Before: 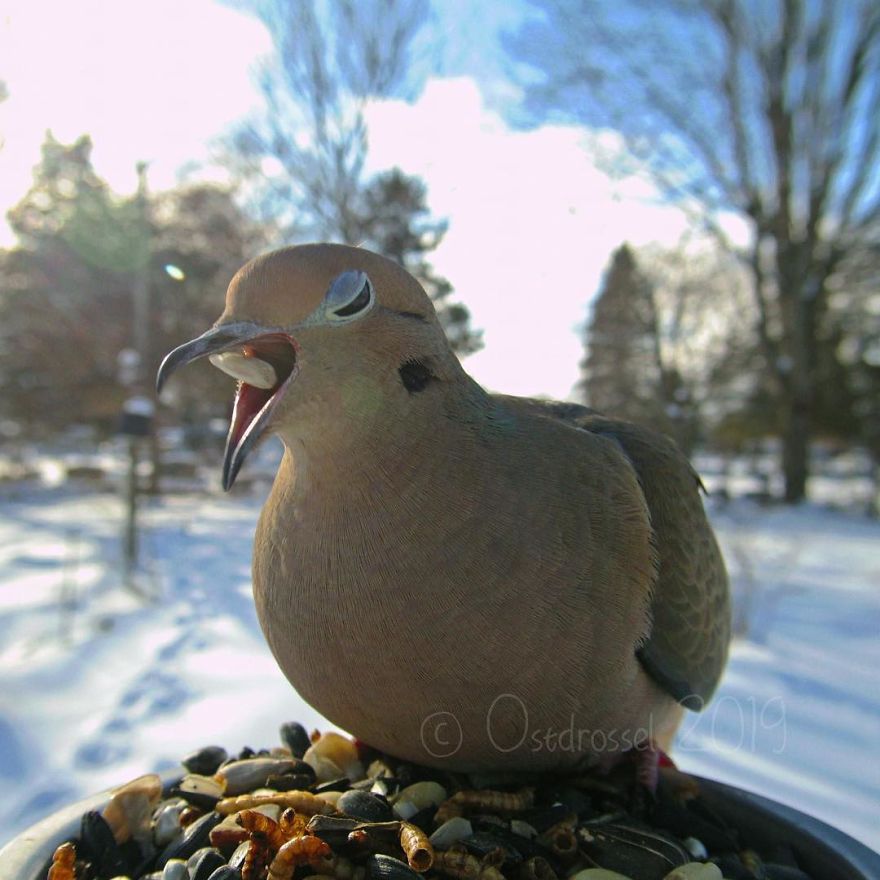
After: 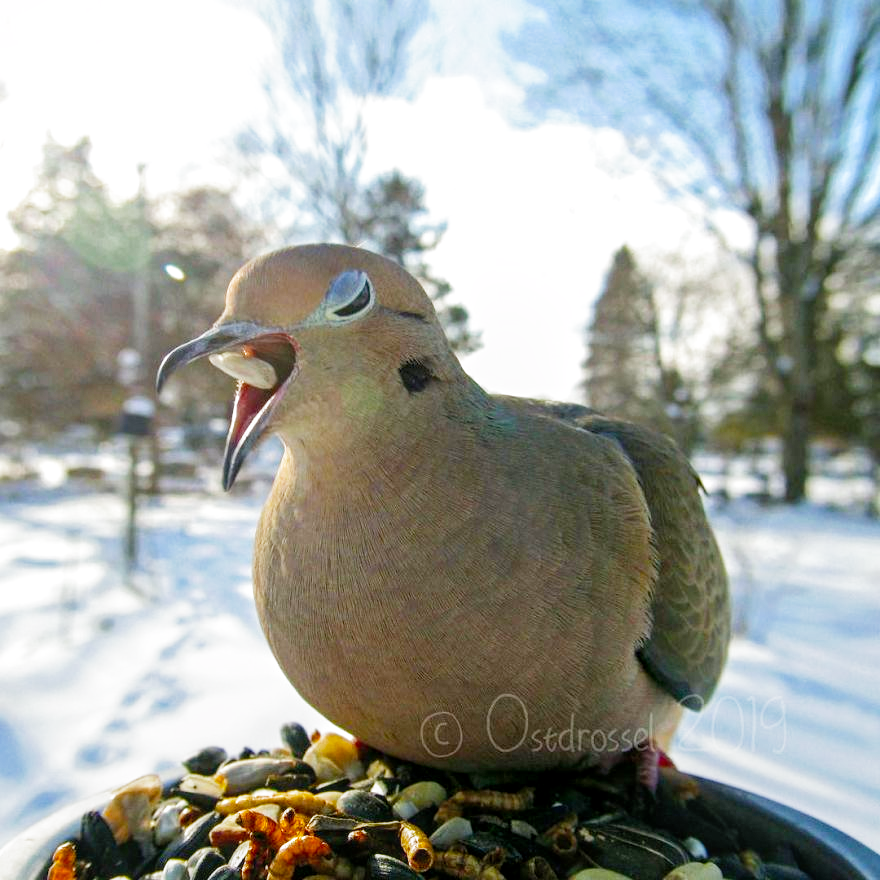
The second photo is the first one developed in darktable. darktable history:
color balance: output saturation 120%
filmic rgb: middle gray luminance 9.23%, black relative exposure -10.55 EV, white relative exposure 3.45 EV, threshold 6 EV, target black luminance 0%, hardness 5.98, latitude 59.69%, contrast 1.087, highlights saturation mix 5%, shadows ↔ highlights balance 29.23%, add noise in highlights 0, preserve chrominance no, color science v3 (2019), use custom middle-gray values true, iterations of high-quality reconstruction 0, contrast in highlights soft, enable highlight reconstruction true
local contrast: on, module defaults
